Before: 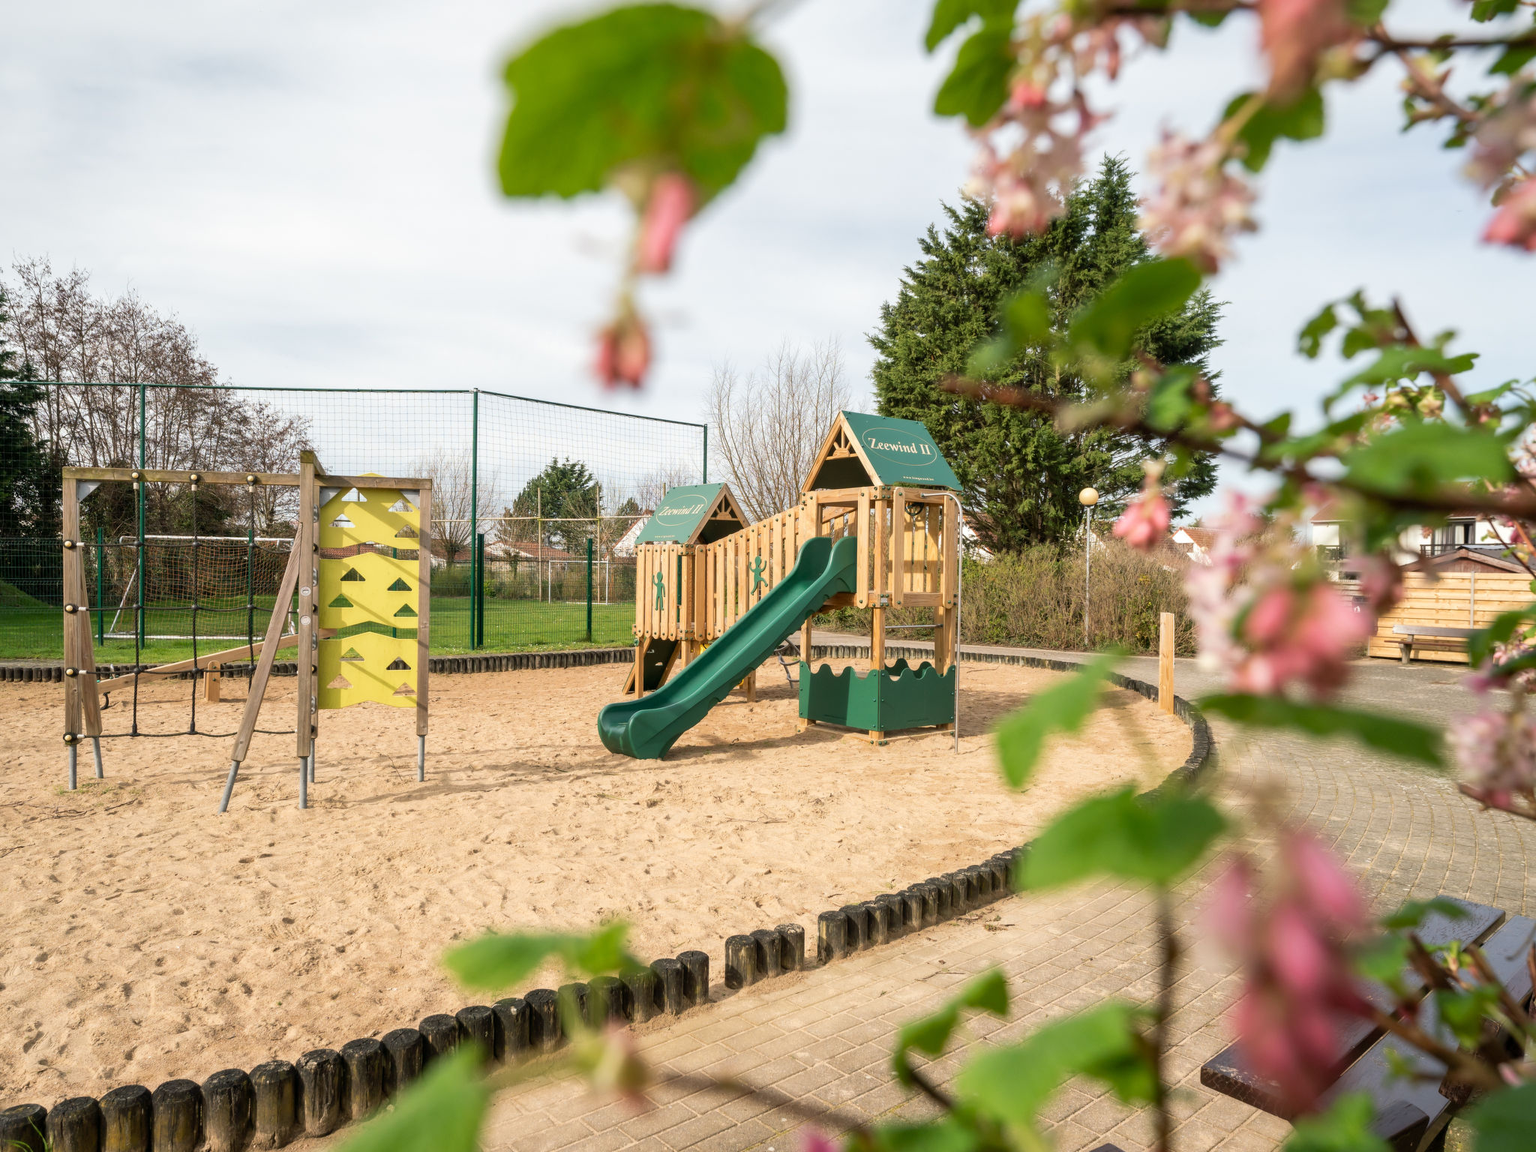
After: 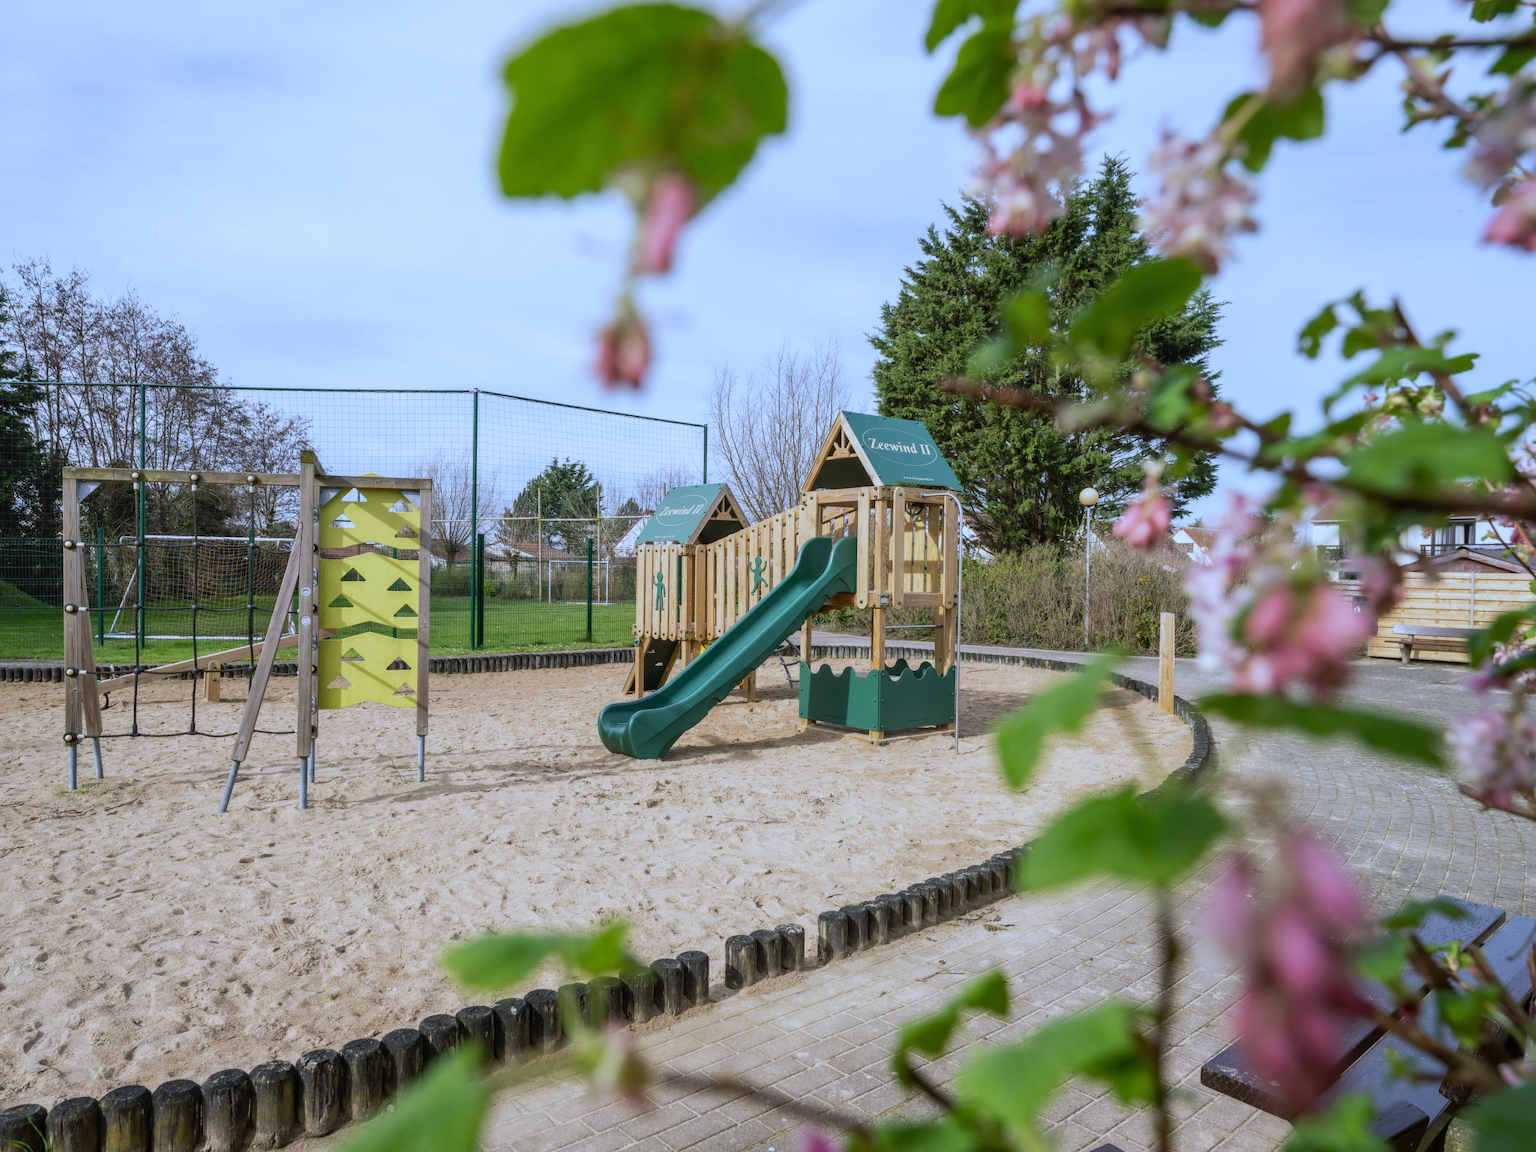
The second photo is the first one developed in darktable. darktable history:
white balance: red 0.871, blue 1.249
exposure: exposure -0.293 EV, compensate highlight preservation false
local contrast: detail 110%
